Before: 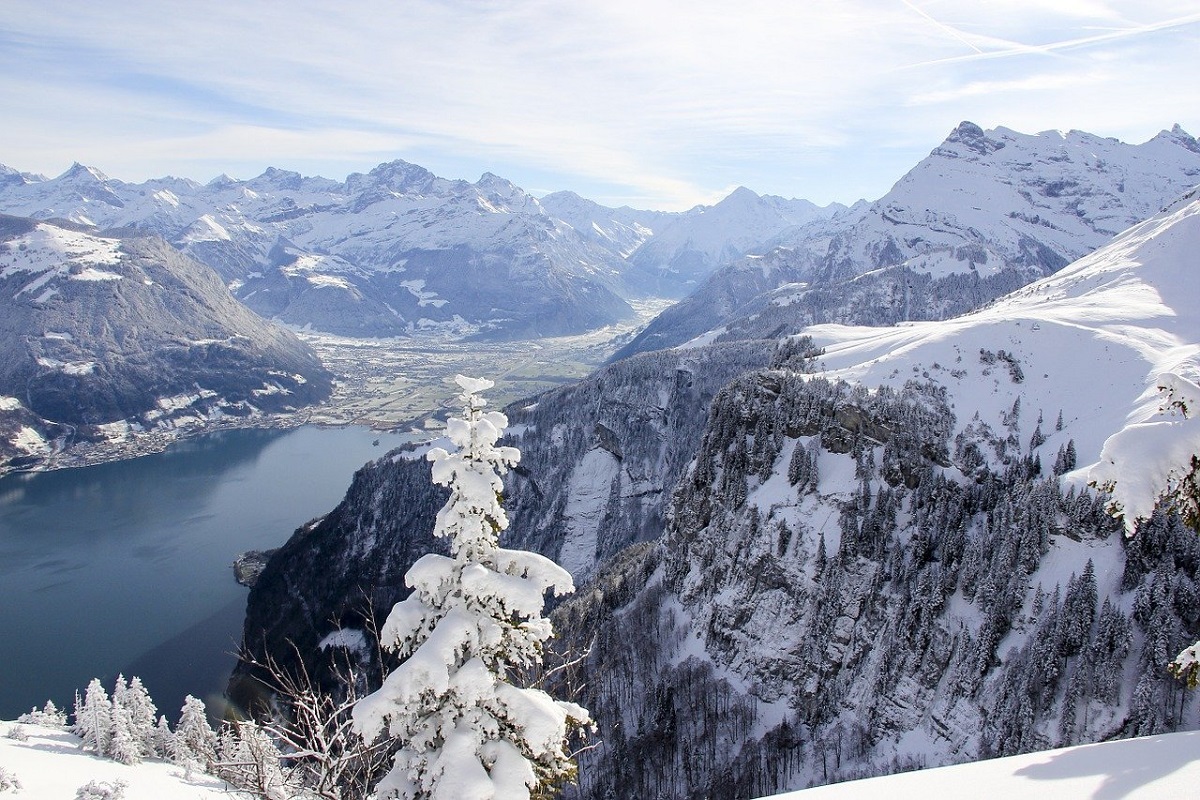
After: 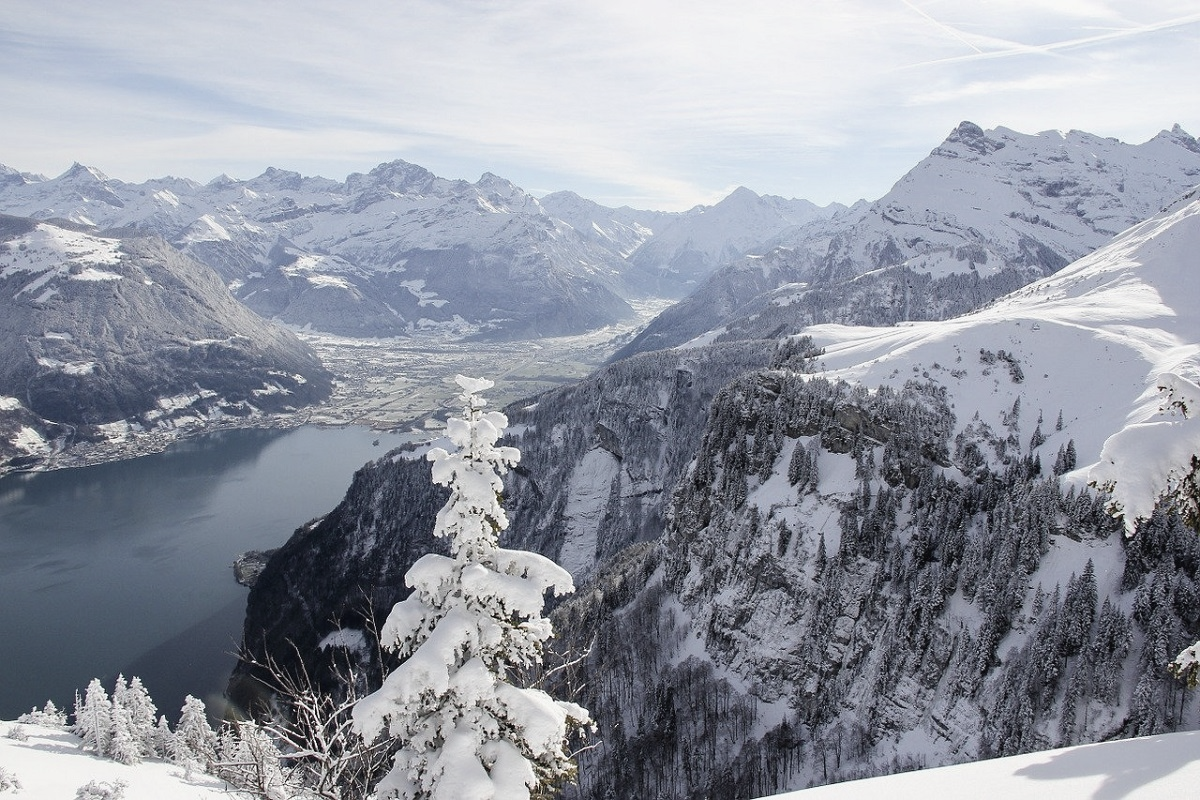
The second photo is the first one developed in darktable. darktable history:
tone equalizer: on, module defaults
contrast brightness saturation: contrast -0.05, saturation -0.41
